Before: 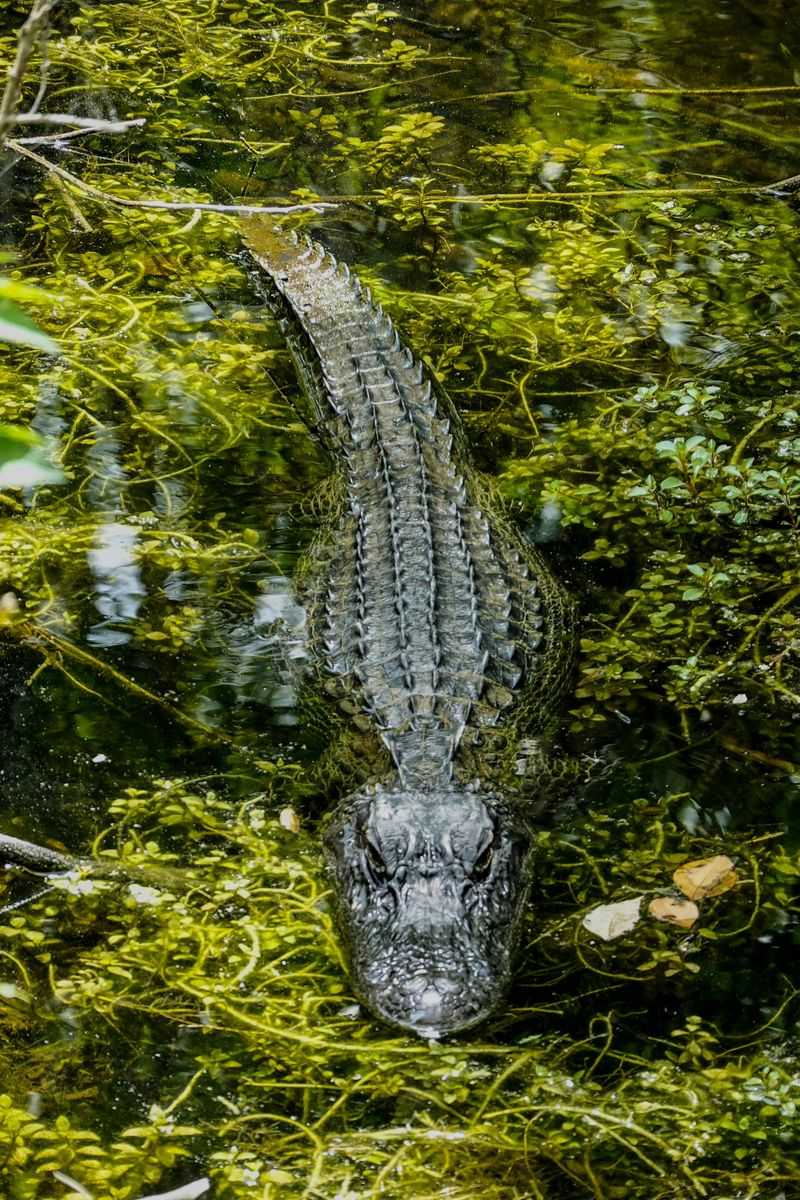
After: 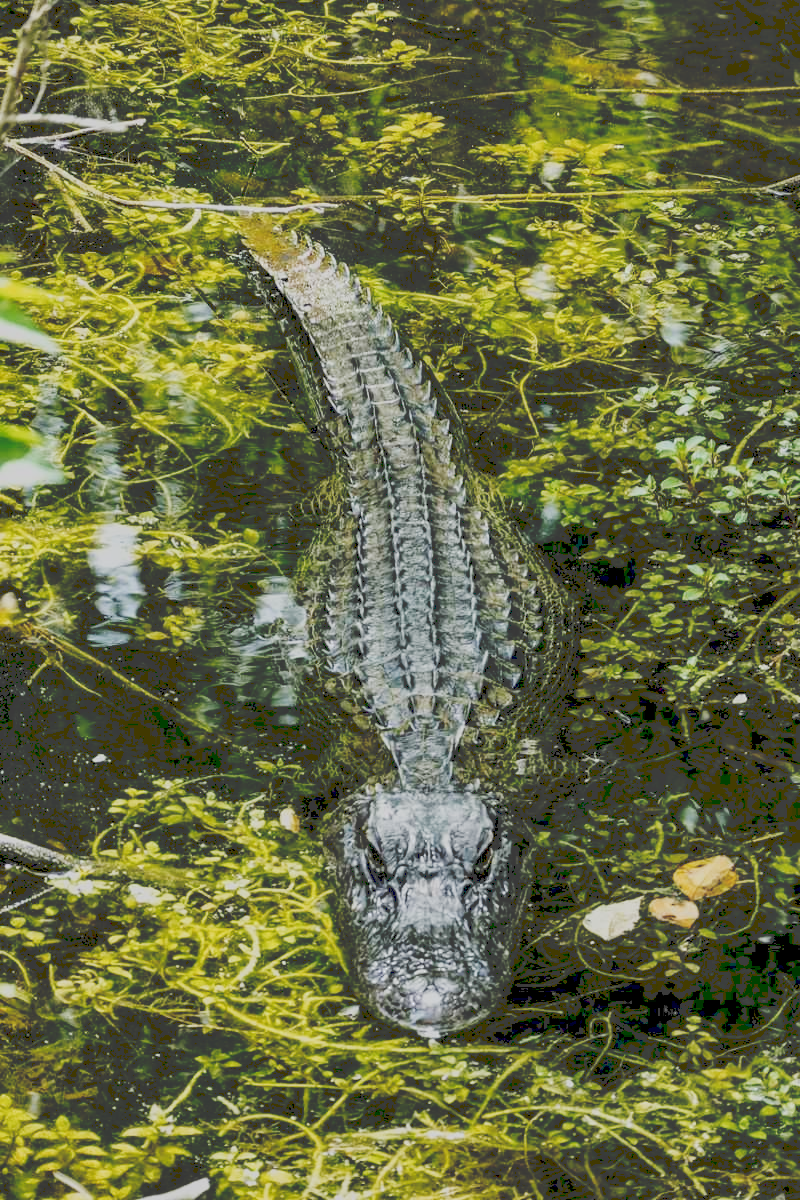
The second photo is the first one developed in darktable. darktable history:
tone curve: curves: ch0 [(0, 0) (0.003, 0.232) (0.011, 0.232) (0.025, 0.232) (0.044, 0.233) (0.069, 0.234) (0.1, 0.237) (0.136, 0.247) (0.177, 0.258) (0.224, 0.283) (0.277, 0.332) (0.335, 0.401) (0.399, 0.483) (0.468, 0.56) (0.543, 0.637) (0.623, 0.706) (0.709, 0.764) (0.801, 0.816) (0.898, 0.859) (1, 1)], preserve colors none
shadows and highlights: radius 106.99, shadows 40.38, highlights -72.67, shadows color adjustment 98.01%, highlights color adjustment 58.54%, low approximation 0.01, soften with gaussian
exposure: black level correction 0.001, compensate exposure bias true, compensate highlight preservation false
